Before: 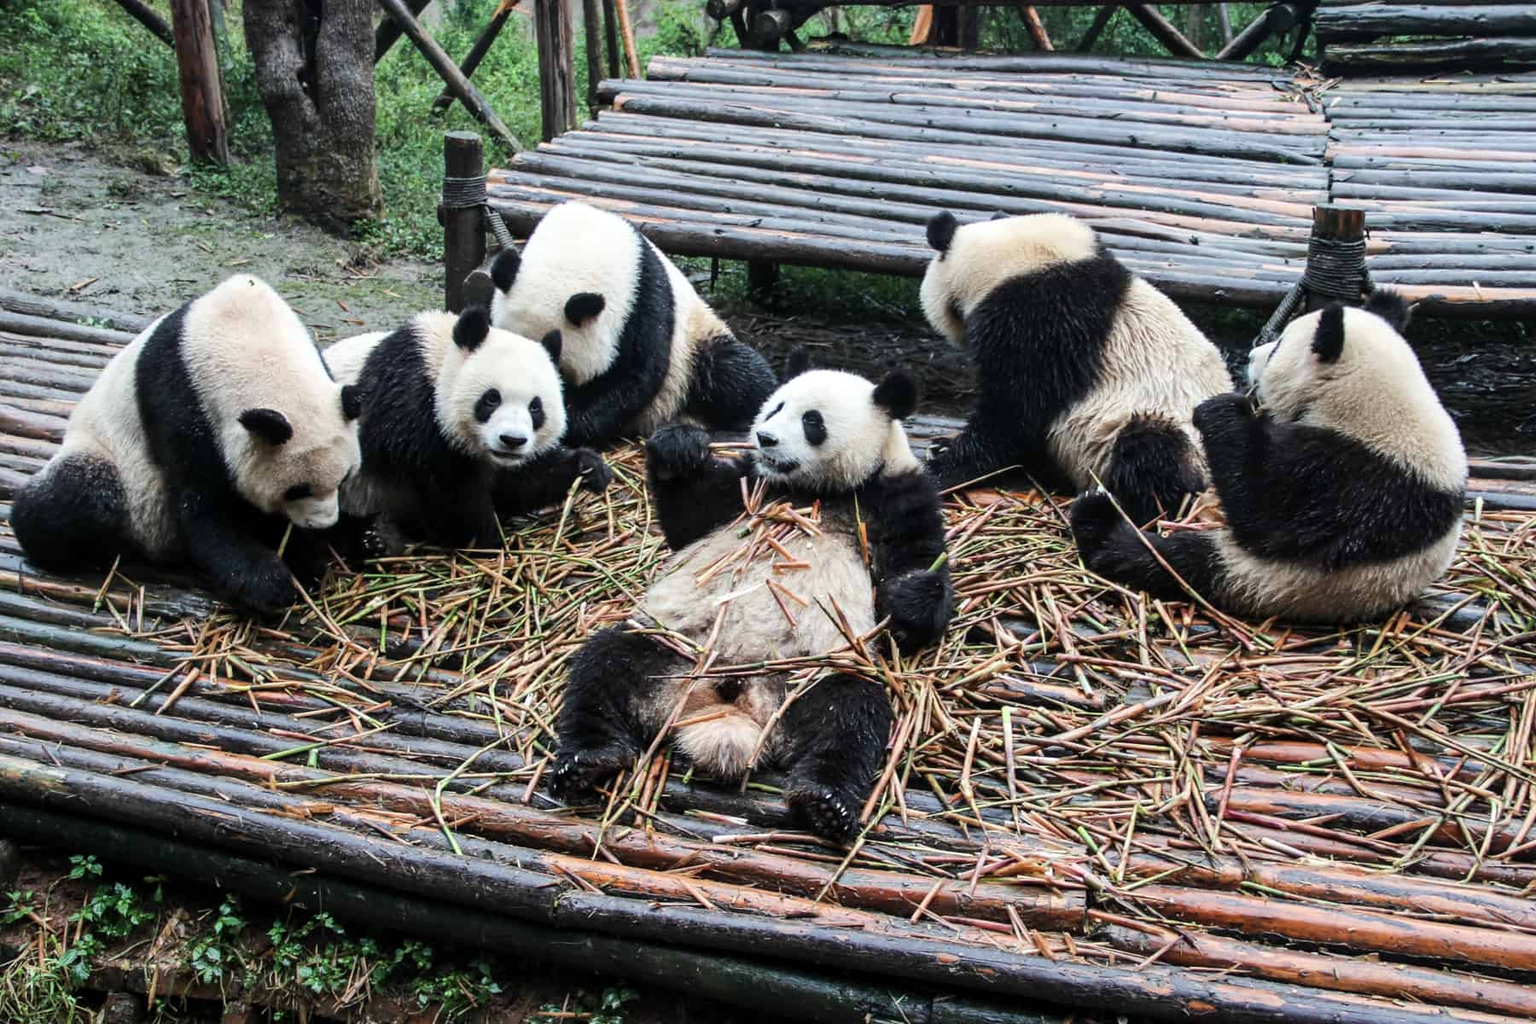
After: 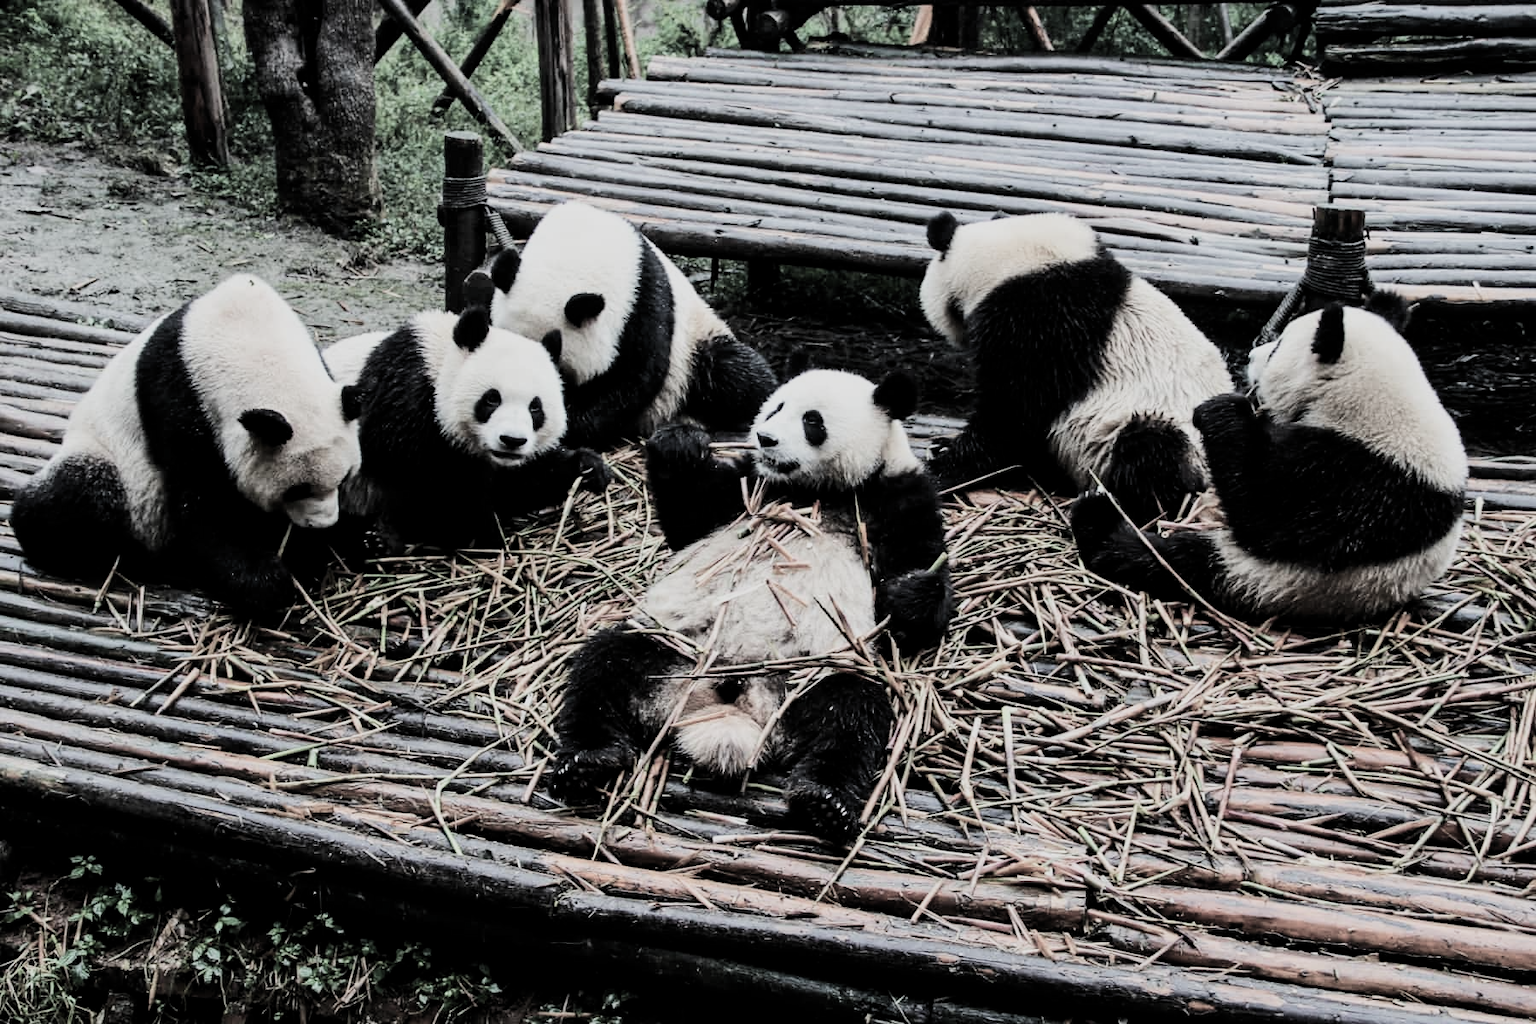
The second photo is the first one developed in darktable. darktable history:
filmic rgb: black relative exposure -5.11 EV, white relative exposure 3.98 EV, hardness 2.9, contrast 1.183, highlights saturation mix -30.1%, color science v5 (2021), contrast in shadows safe, contrast in highlights safe
contrast brightness saturation: contrast 0.15, brightness -0.01, saturation 0.103
